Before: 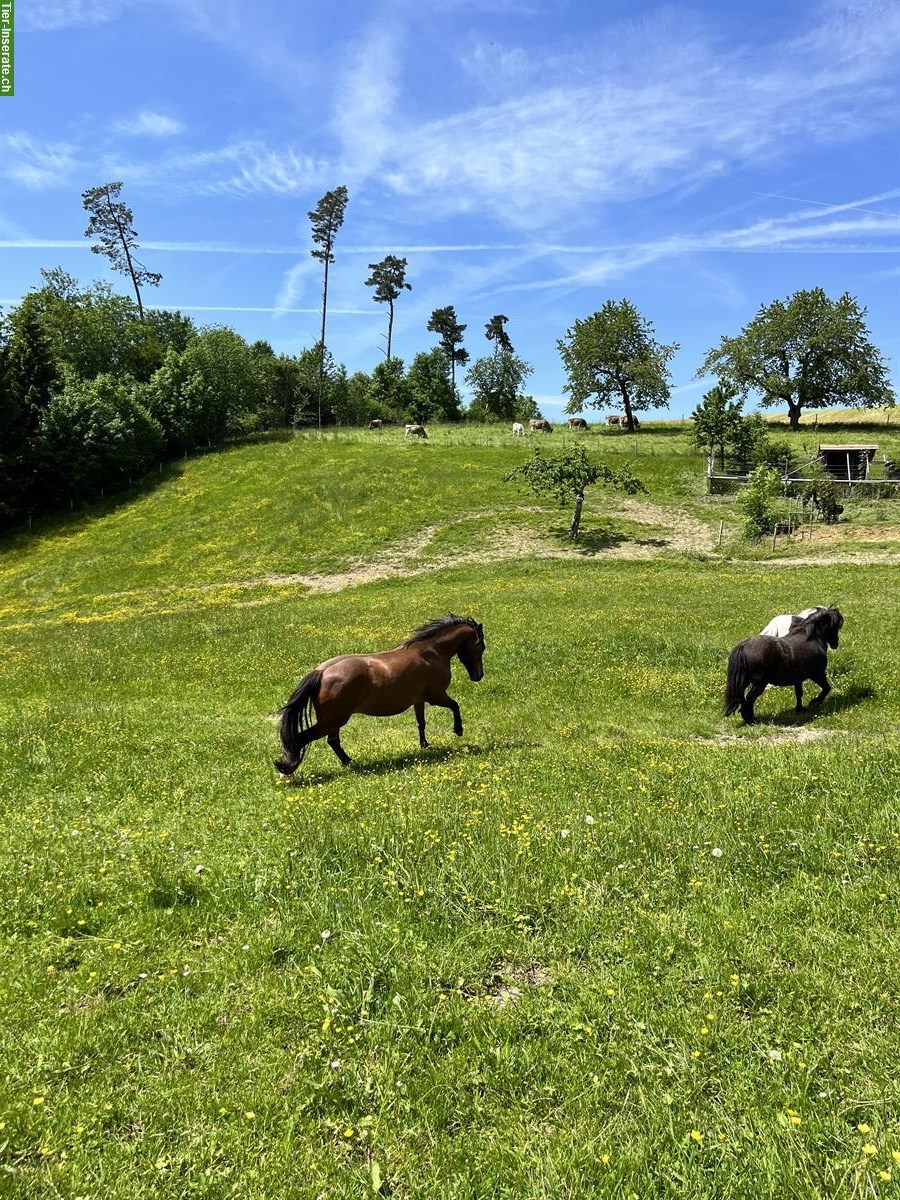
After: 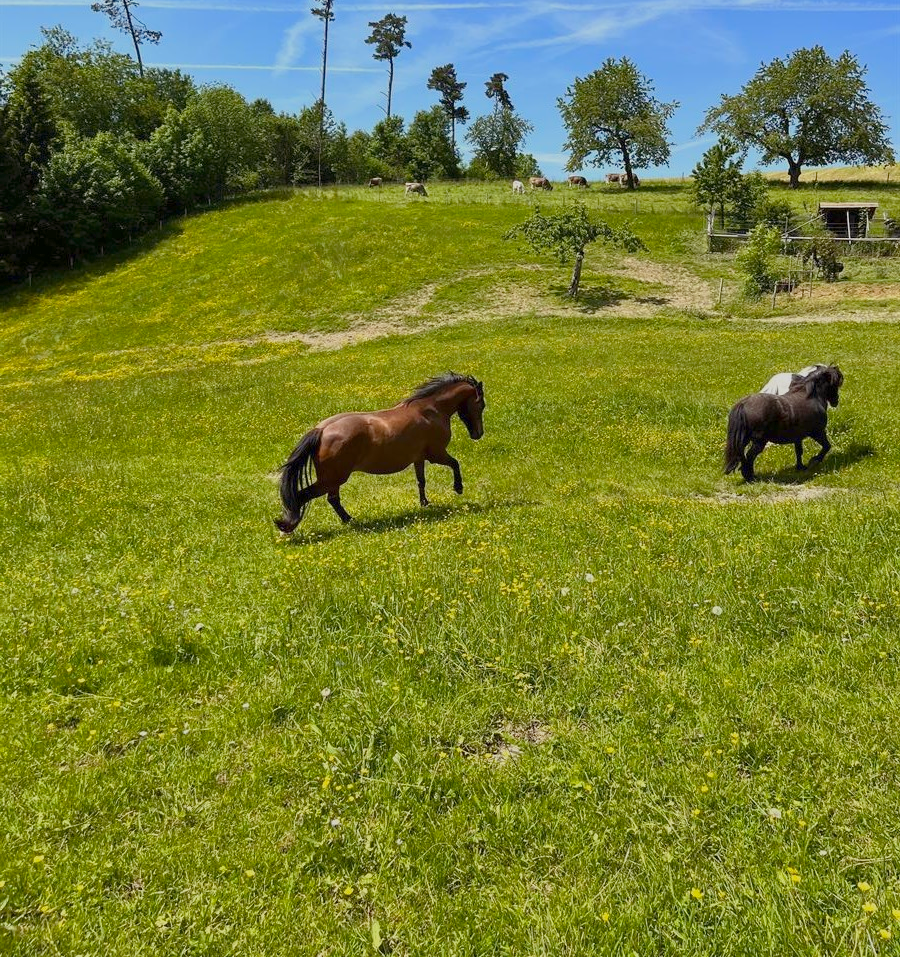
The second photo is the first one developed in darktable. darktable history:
crop and rotate: top 20.223%
color balance rgb: power › chroma 0.317%, power › hue 23.73°, linear chroma grading › shadows -3.636%, linear chroma grading › highlights -4.167%, perceptual saturation grading › global saturation 19.661%, hue shift -2.64°, contrast -21.802%
